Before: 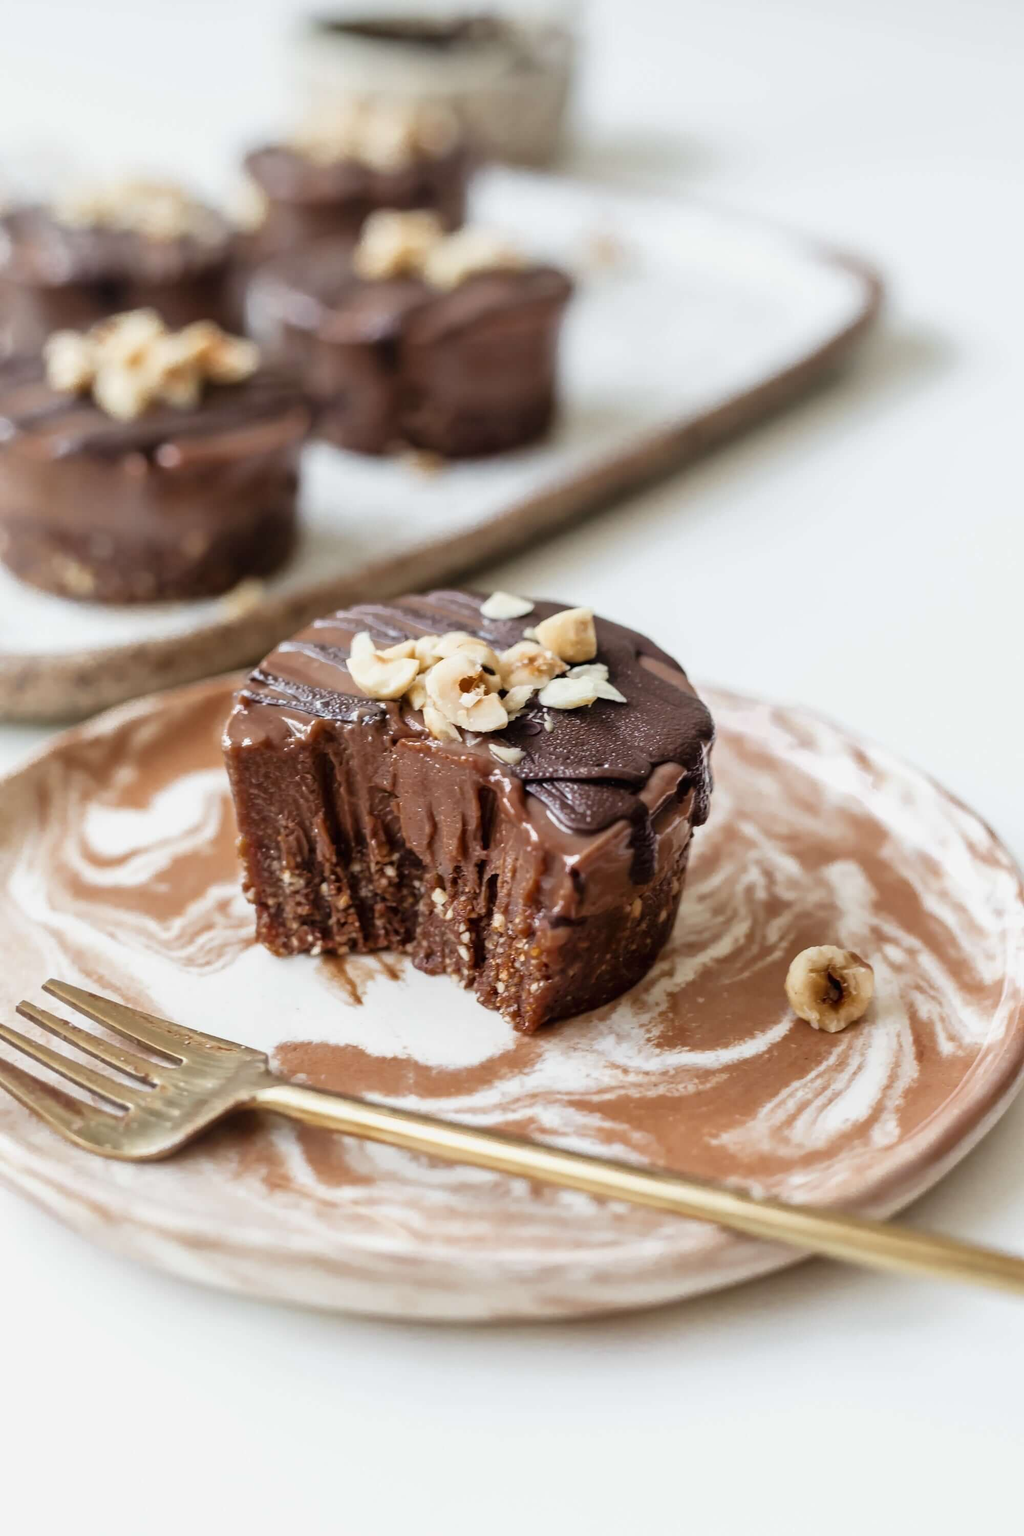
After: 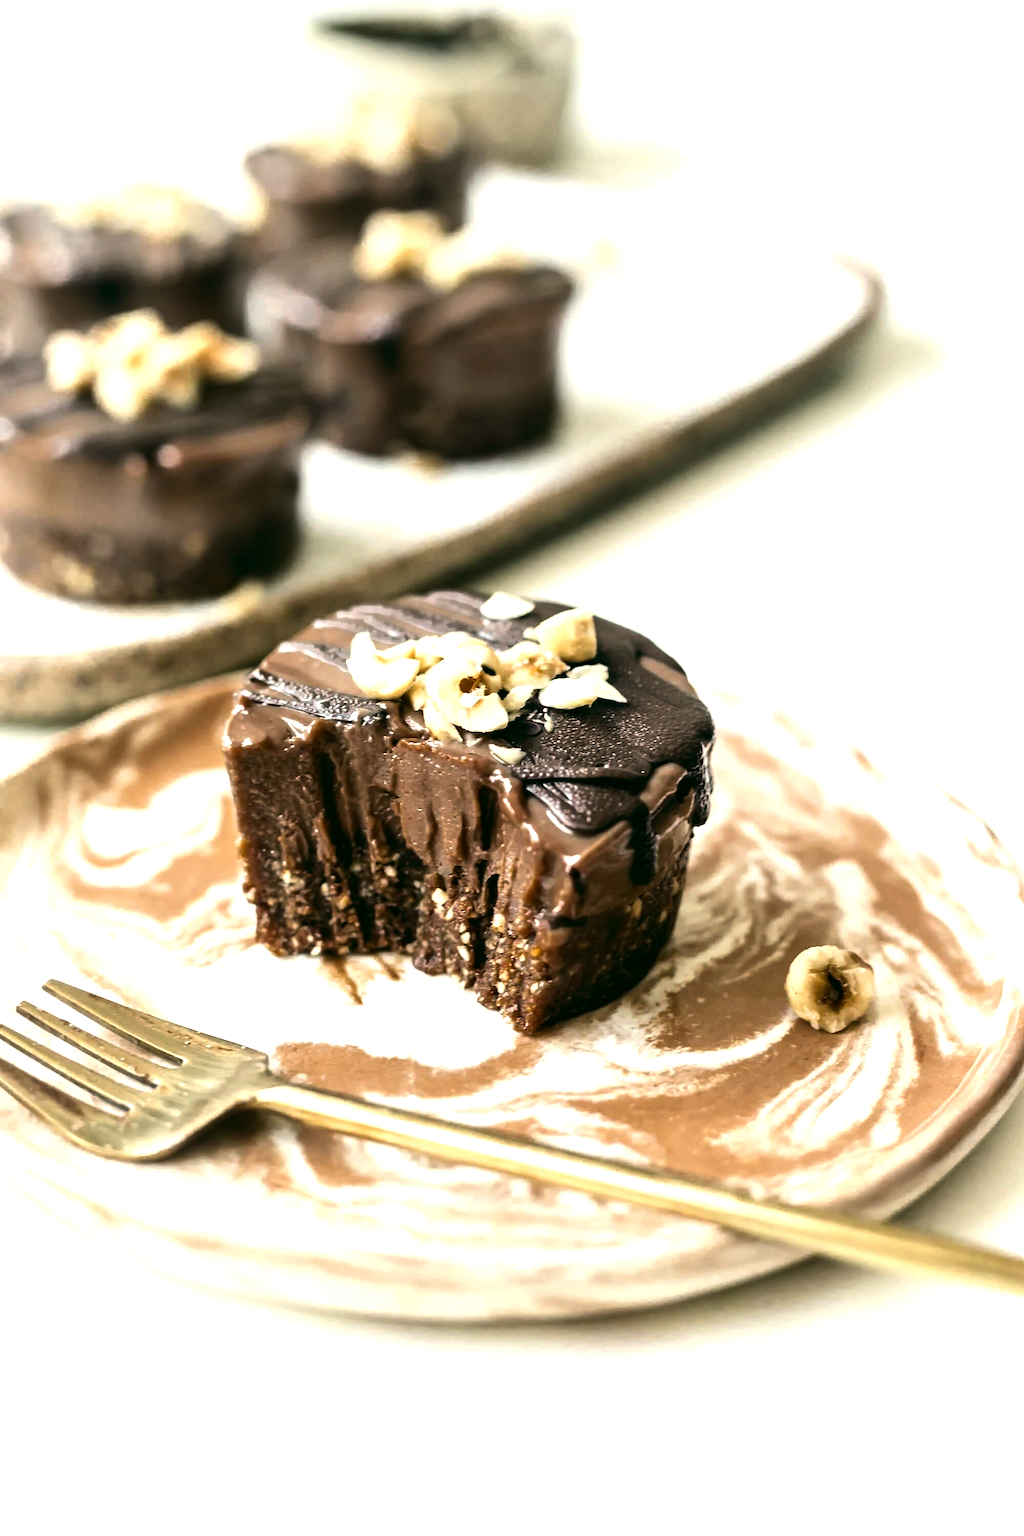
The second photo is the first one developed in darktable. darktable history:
tone equalizer: -8 EV -1.08 EV, -7 EV -1.01 EV, -6 EV -0.867 EV, -5 EV -0.578 EV, -3 EV 0.578 EV, -2 EV 0.867 EV, -1 EV 1.01 EV, +0 EV 1.08 EV, edges refinement/feathering 500, mask exposure compensation -1.57 EV, preserve details no
color correction: highlights a* -0.482, highlights b* 9.48, shadows a* -9.48, shadows b* 0.803
